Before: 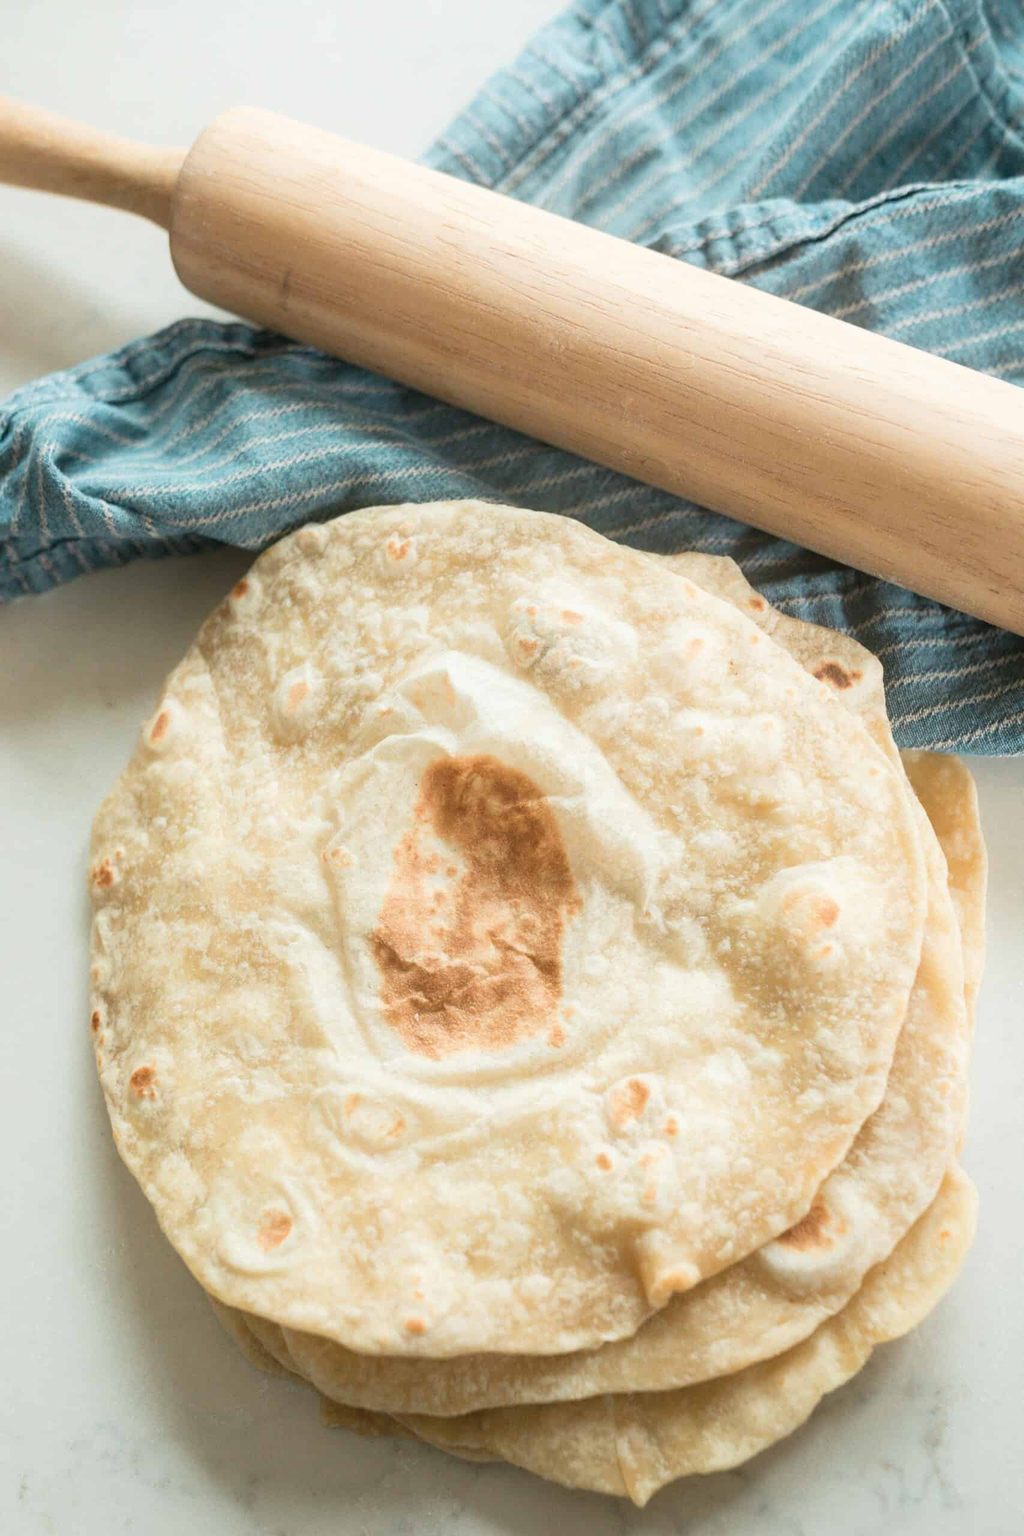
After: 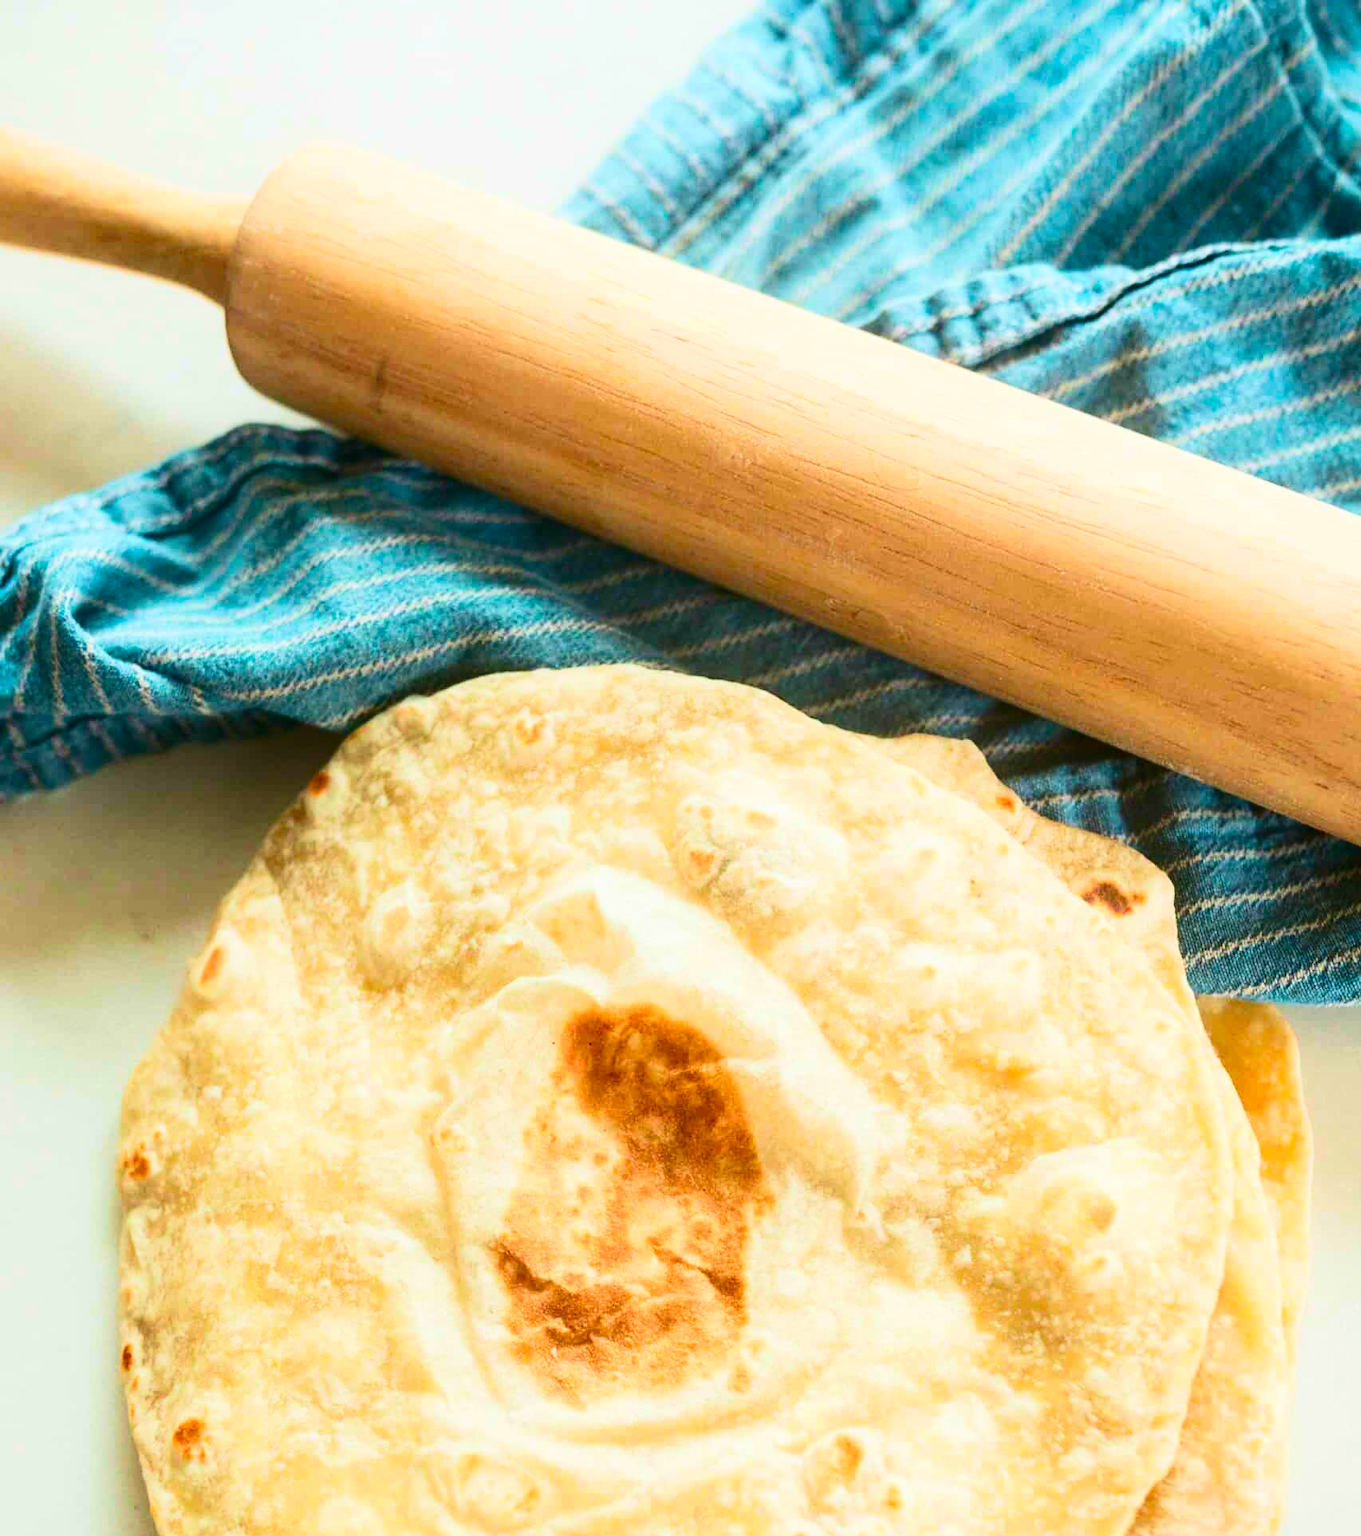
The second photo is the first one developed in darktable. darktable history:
crop: bottom 24.746%
contrast brightness saturation: contrast 0.261, brightness 0.011, saturation 0.884
velvia: on, module defaults
